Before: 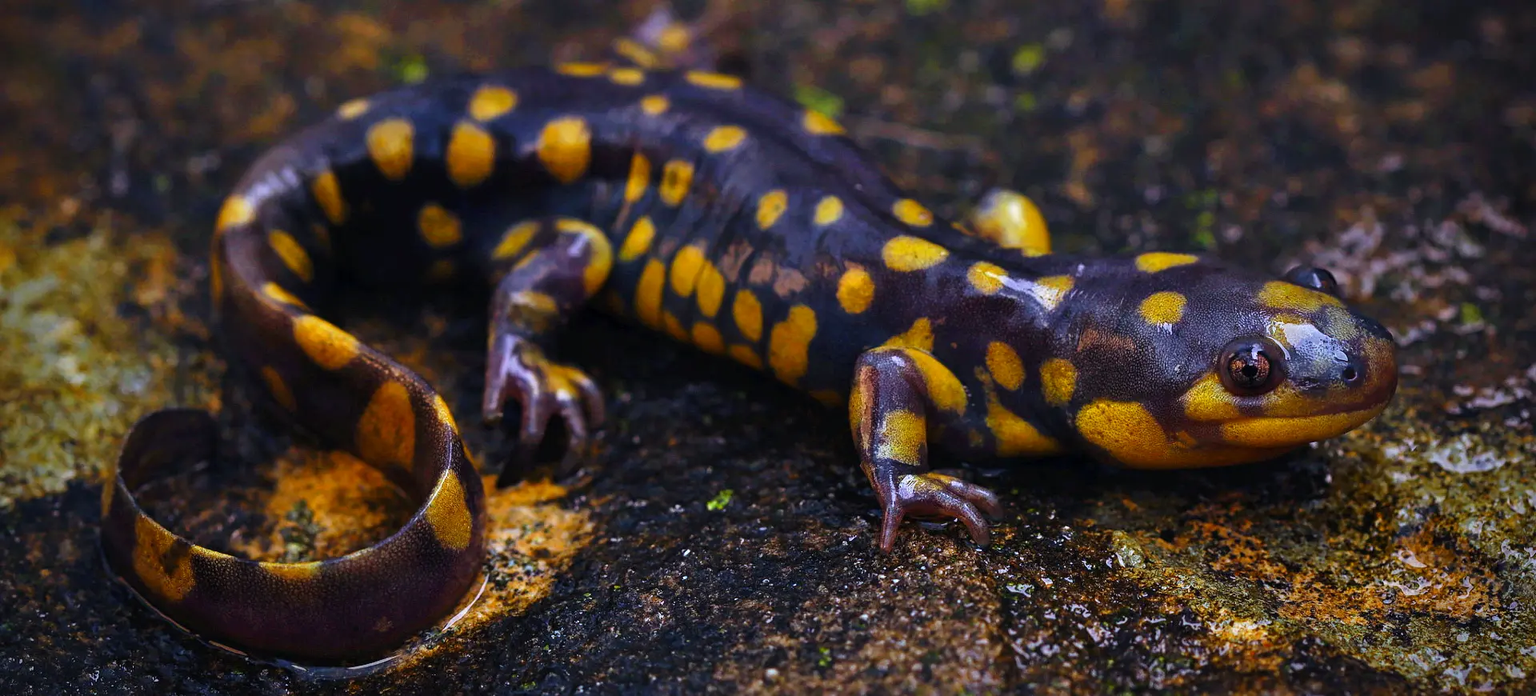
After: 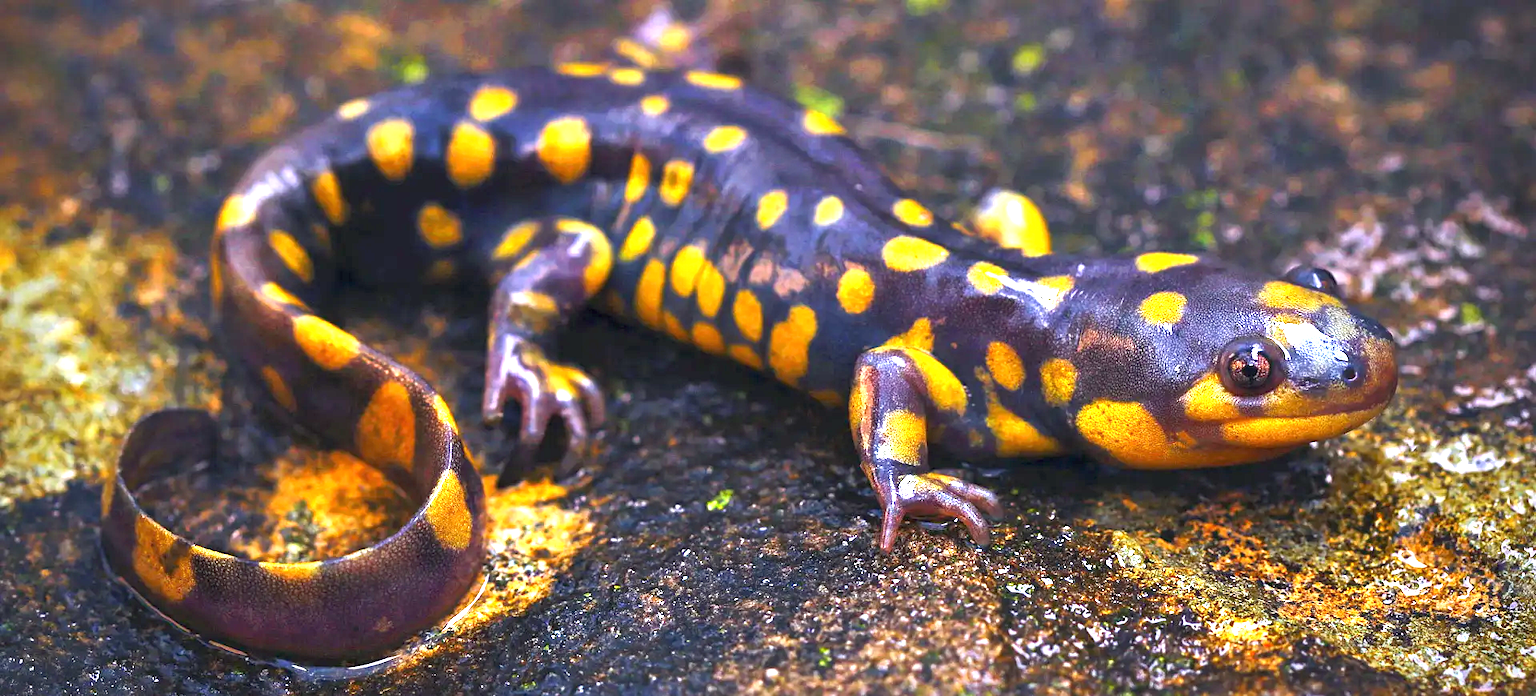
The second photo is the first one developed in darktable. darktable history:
shadows and highlights: shadows 43.06, highlights 6.94
exposure: black level correction 0, exposure 1.9 EV, compensate highlight preservation false
